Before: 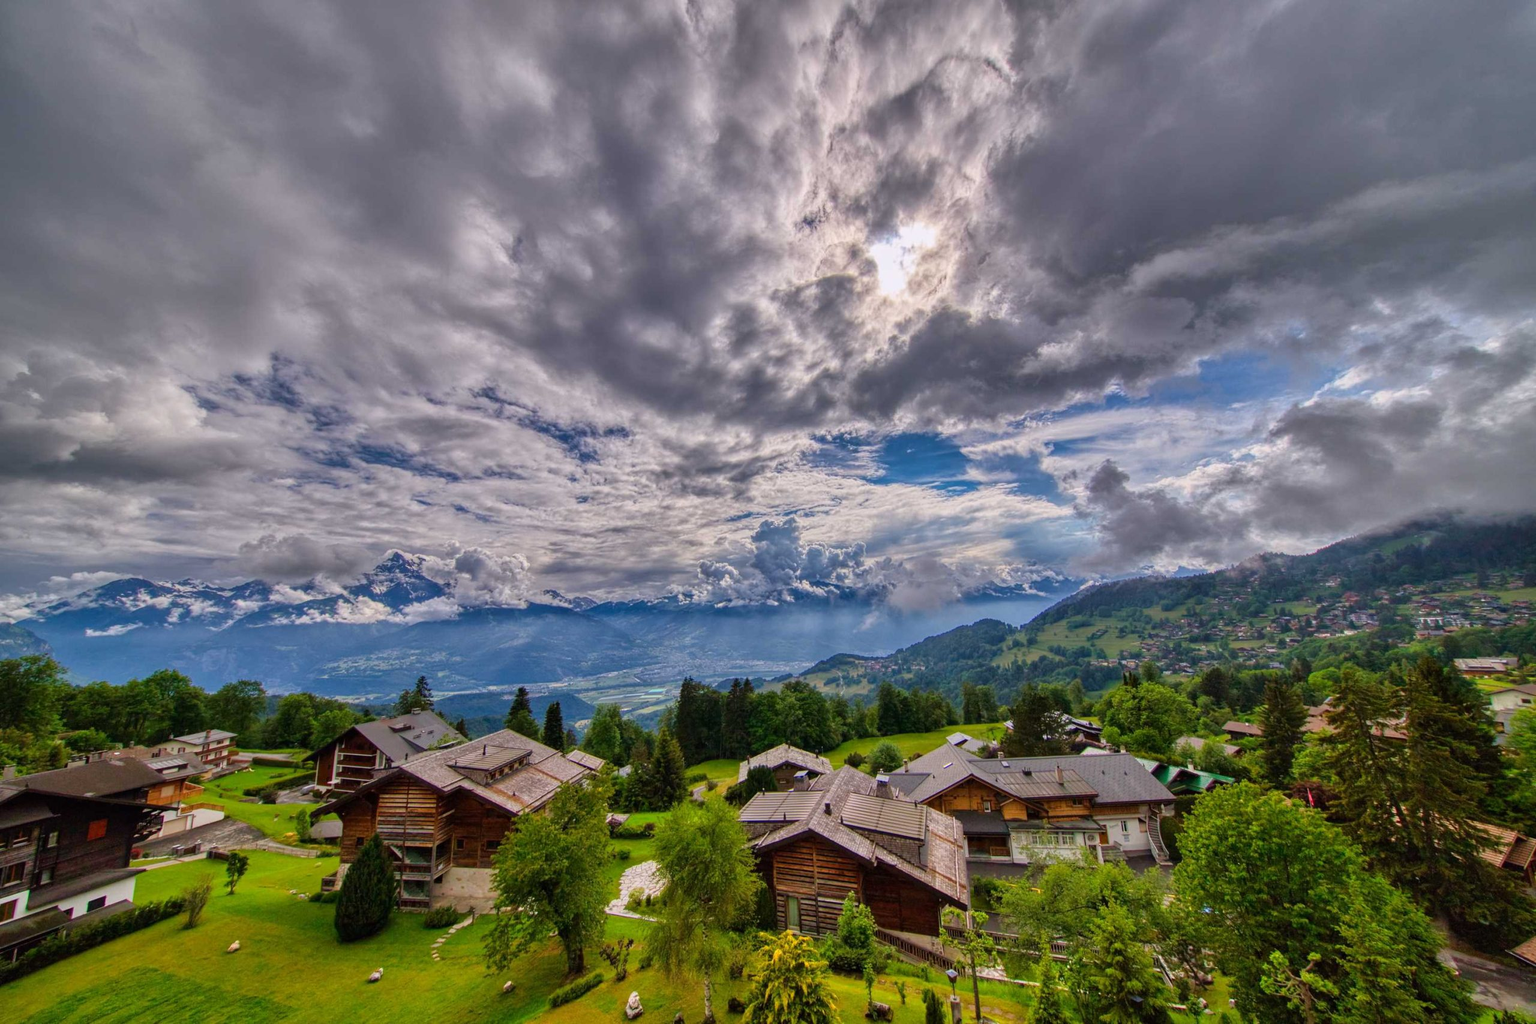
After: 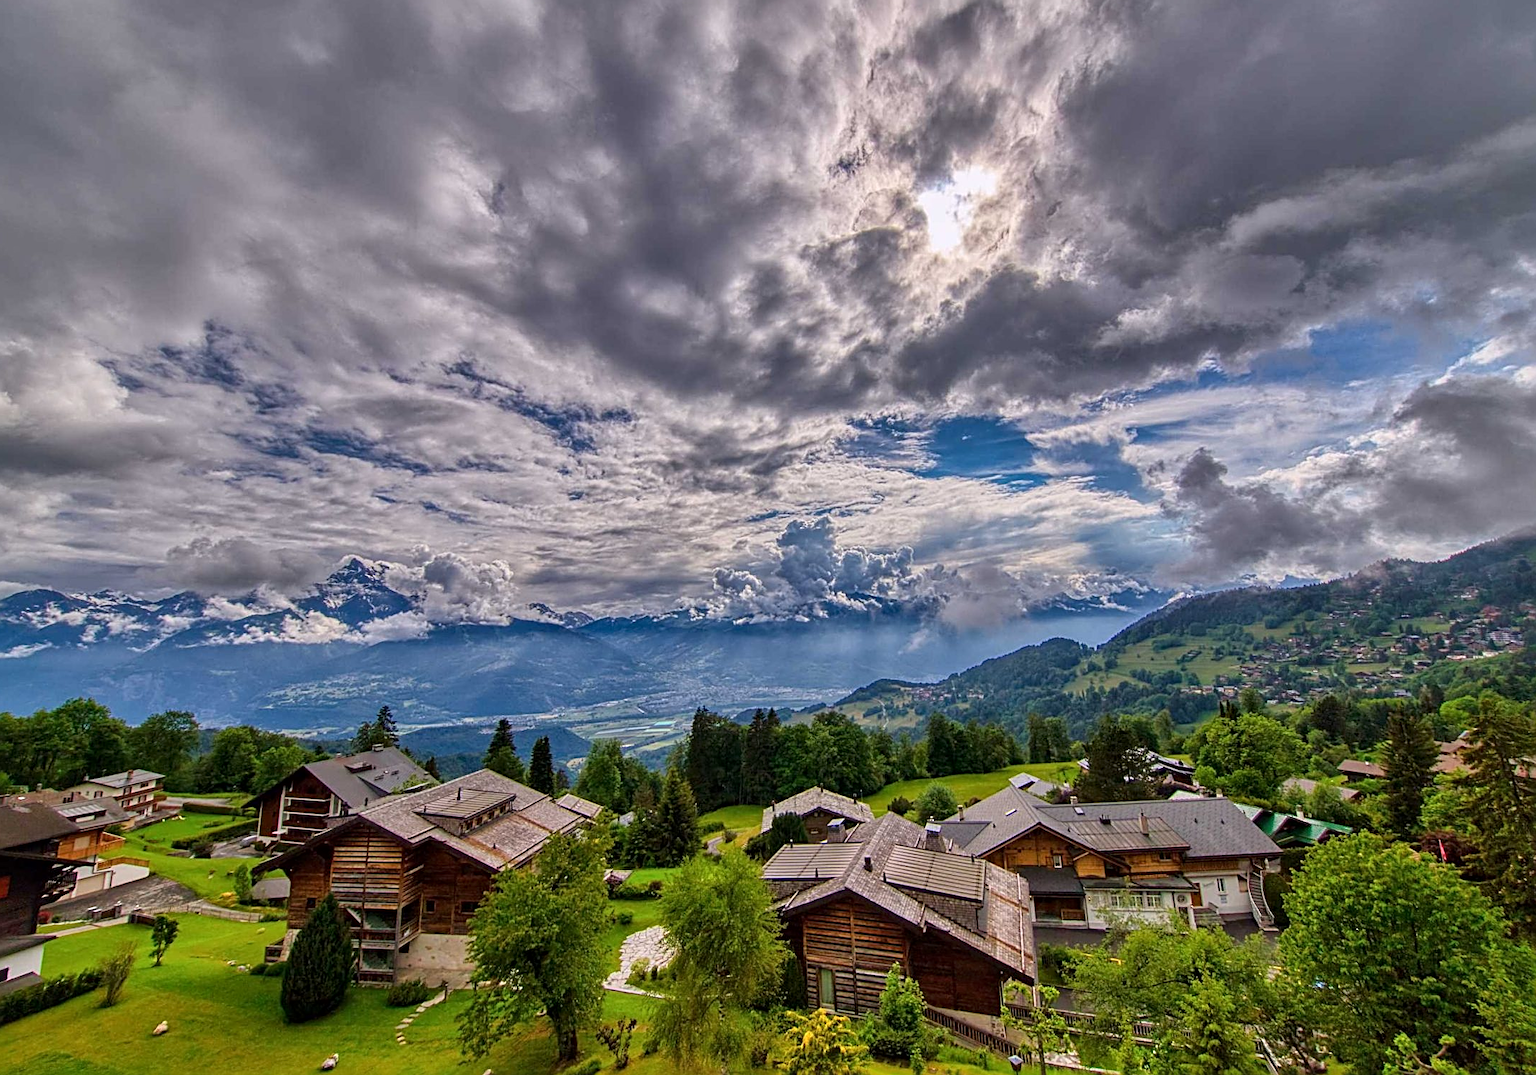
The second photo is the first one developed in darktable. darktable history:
sharpen: radius 2.531, amount 0.628
local contrast: mode bilateral grid, contrast 20, coarseness 50, detail 120%, midtone range 0.2
crop: left 6.446%, top 8.188%, right 9.538%, bottom 3.548%
